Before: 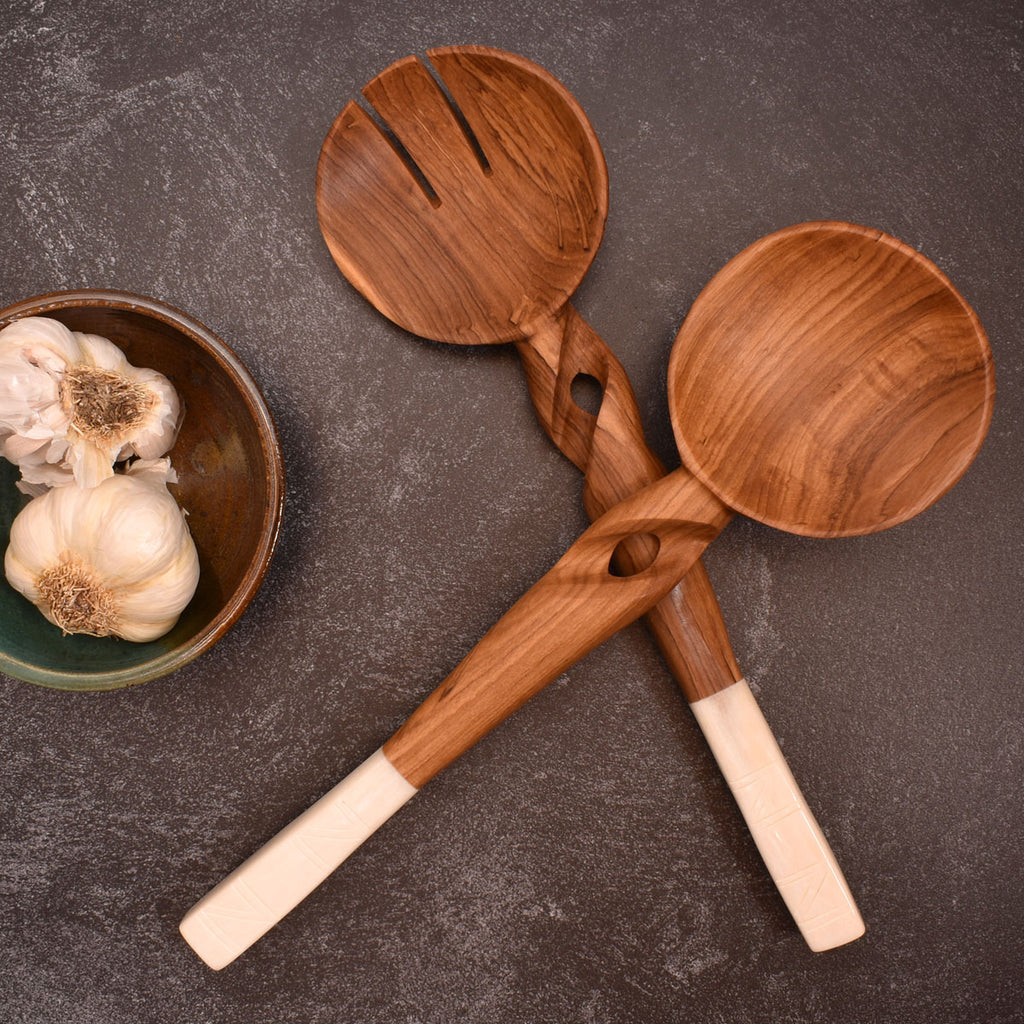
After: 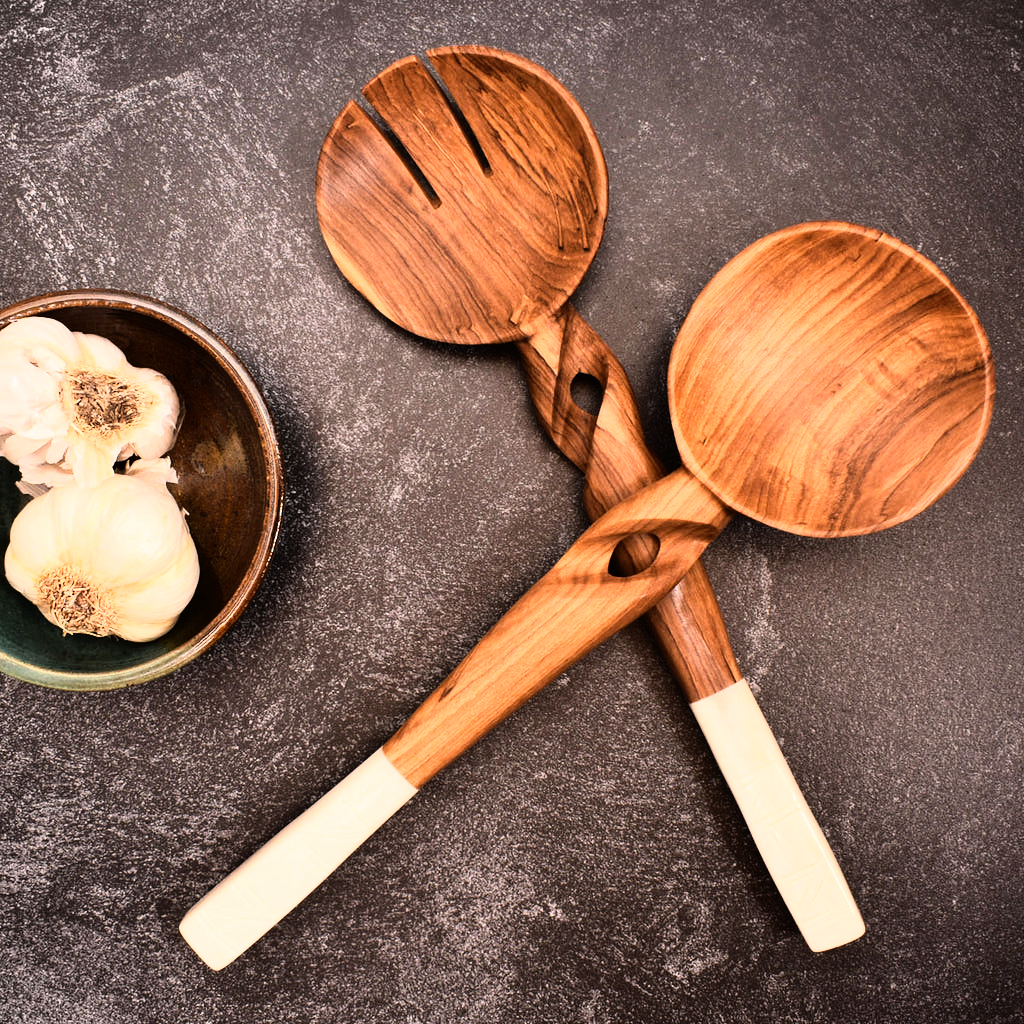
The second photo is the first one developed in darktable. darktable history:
exposure: exposure -0.021 EV, compensate highlight preservation false
rgb curve: curves: ch0 [(0, 0) (0.21, 0.15) (0.24, 0.21) (0.5, 0.75) (0.75, 0.96) (0.89, 0.99) (1, 1)]; ch1 [(0, 0.02) (0.21, 0.13) (0.25, 0.2) (0.5, 0.67) (0.75, 0.9) (0.89, 0.97) (1, 1)]; ch2 [(0, 0.02) (0.21, 0.13) (0.25, 0.2) (0.5, 0.67) (0.75, 0.9) (0.89, 0.97) (1, 1)], compensate middle gray true
